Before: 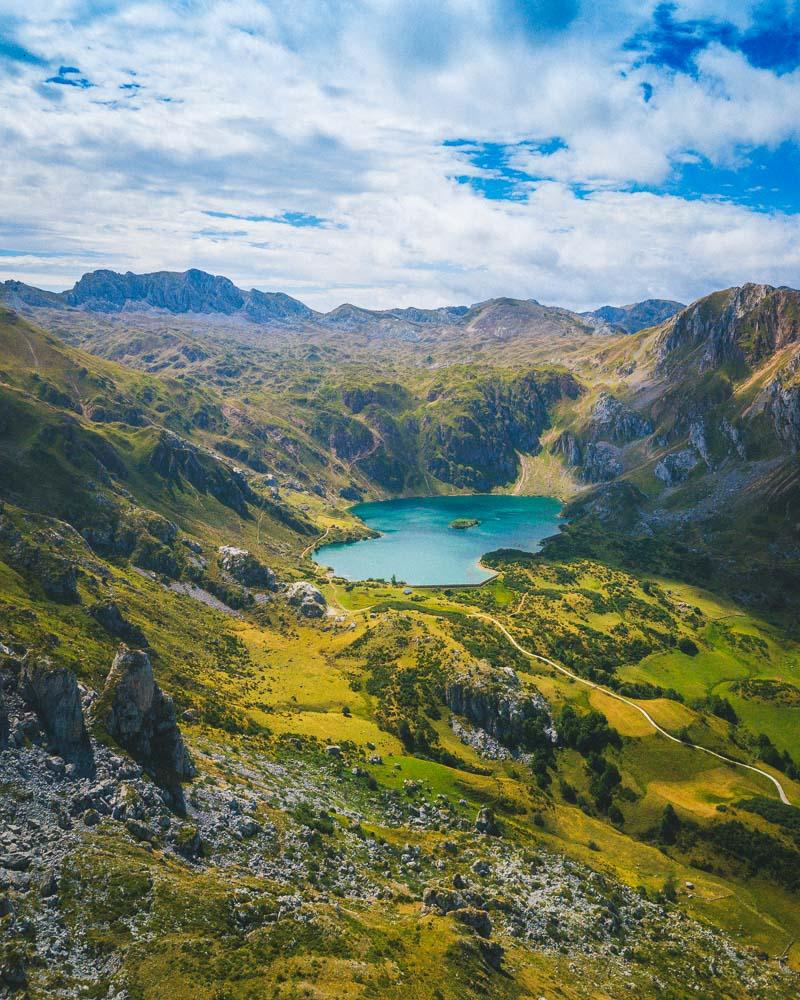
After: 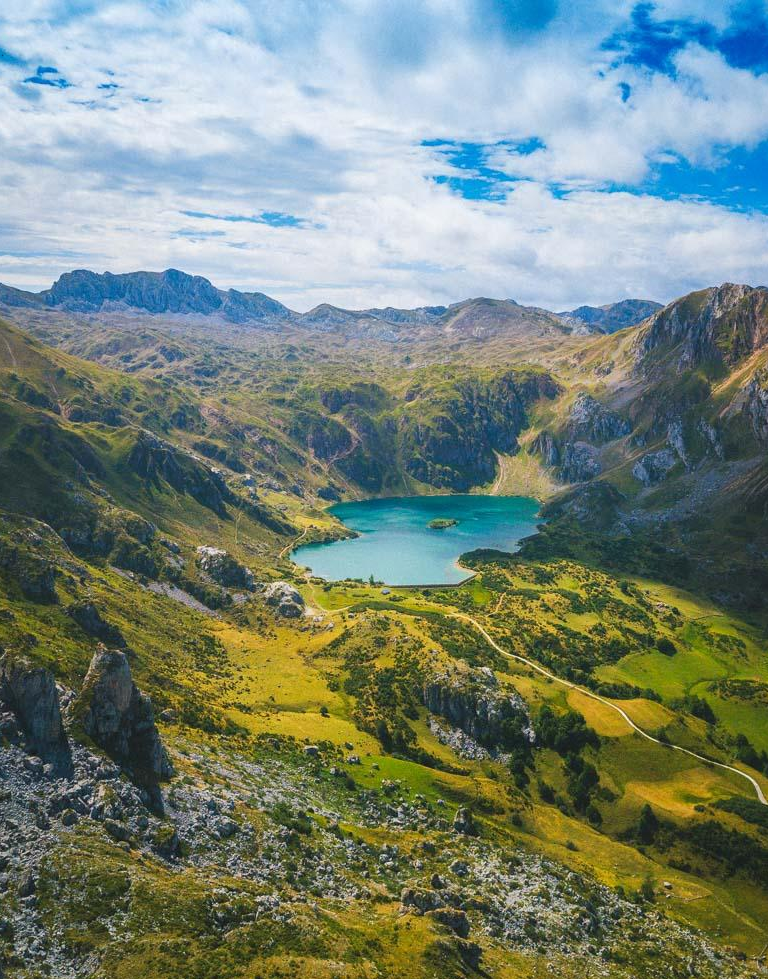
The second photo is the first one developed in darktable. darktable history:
crop and rotate: left 2.753%, right 1.126%, bottom 2.037%
